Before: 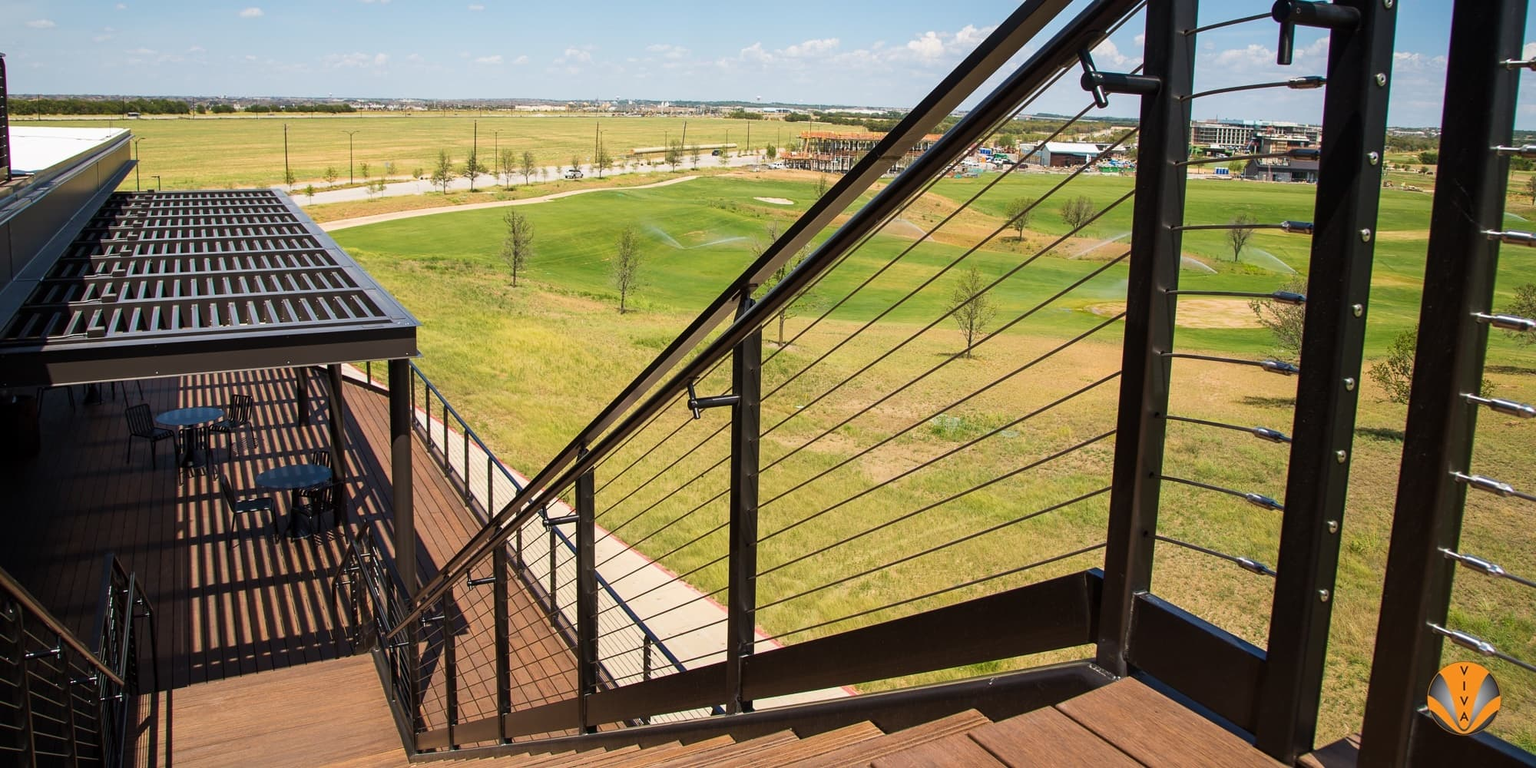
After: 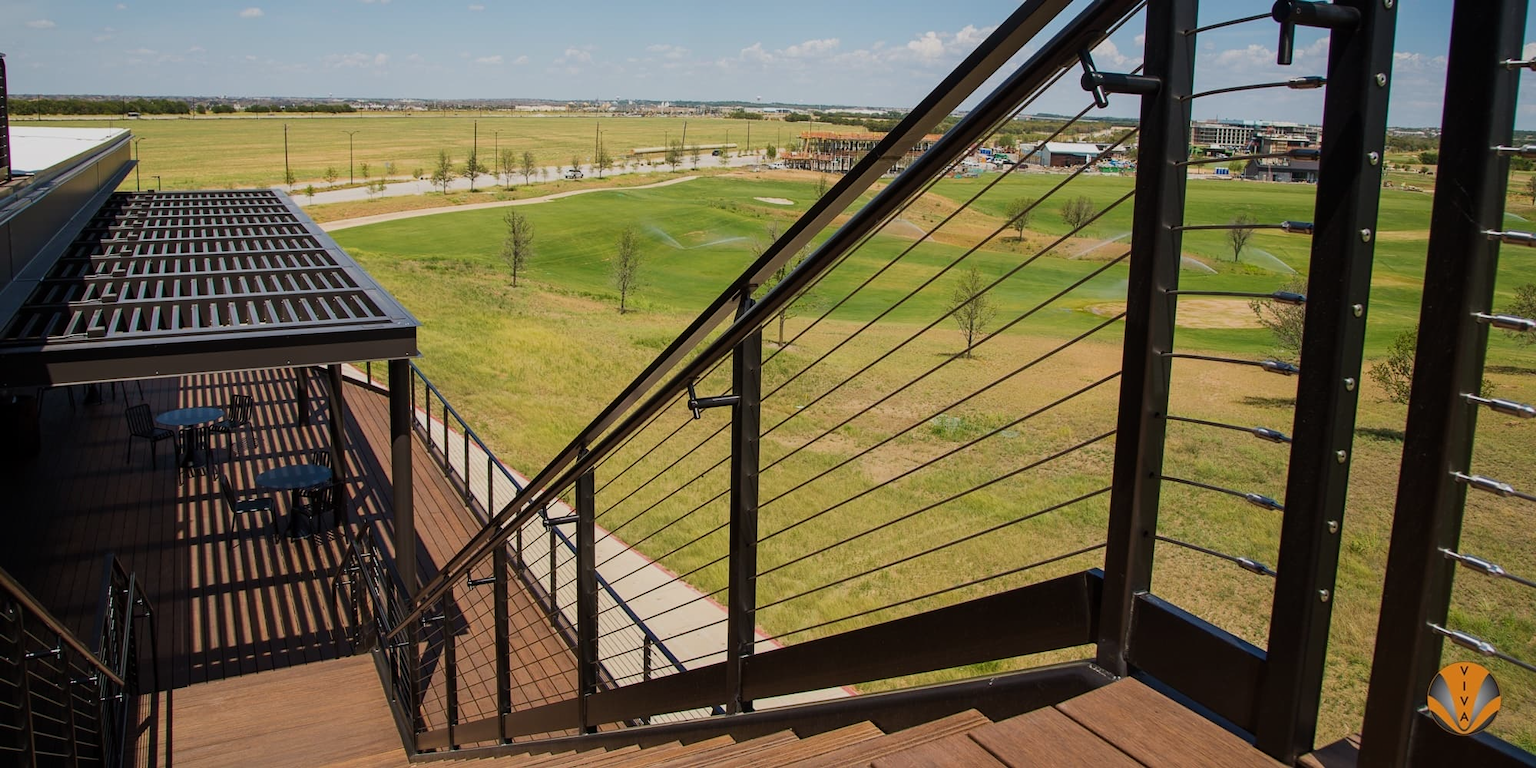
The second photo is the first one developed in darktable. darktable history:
exposure: exposure -0.49 EV, compensate highlight preservation false
